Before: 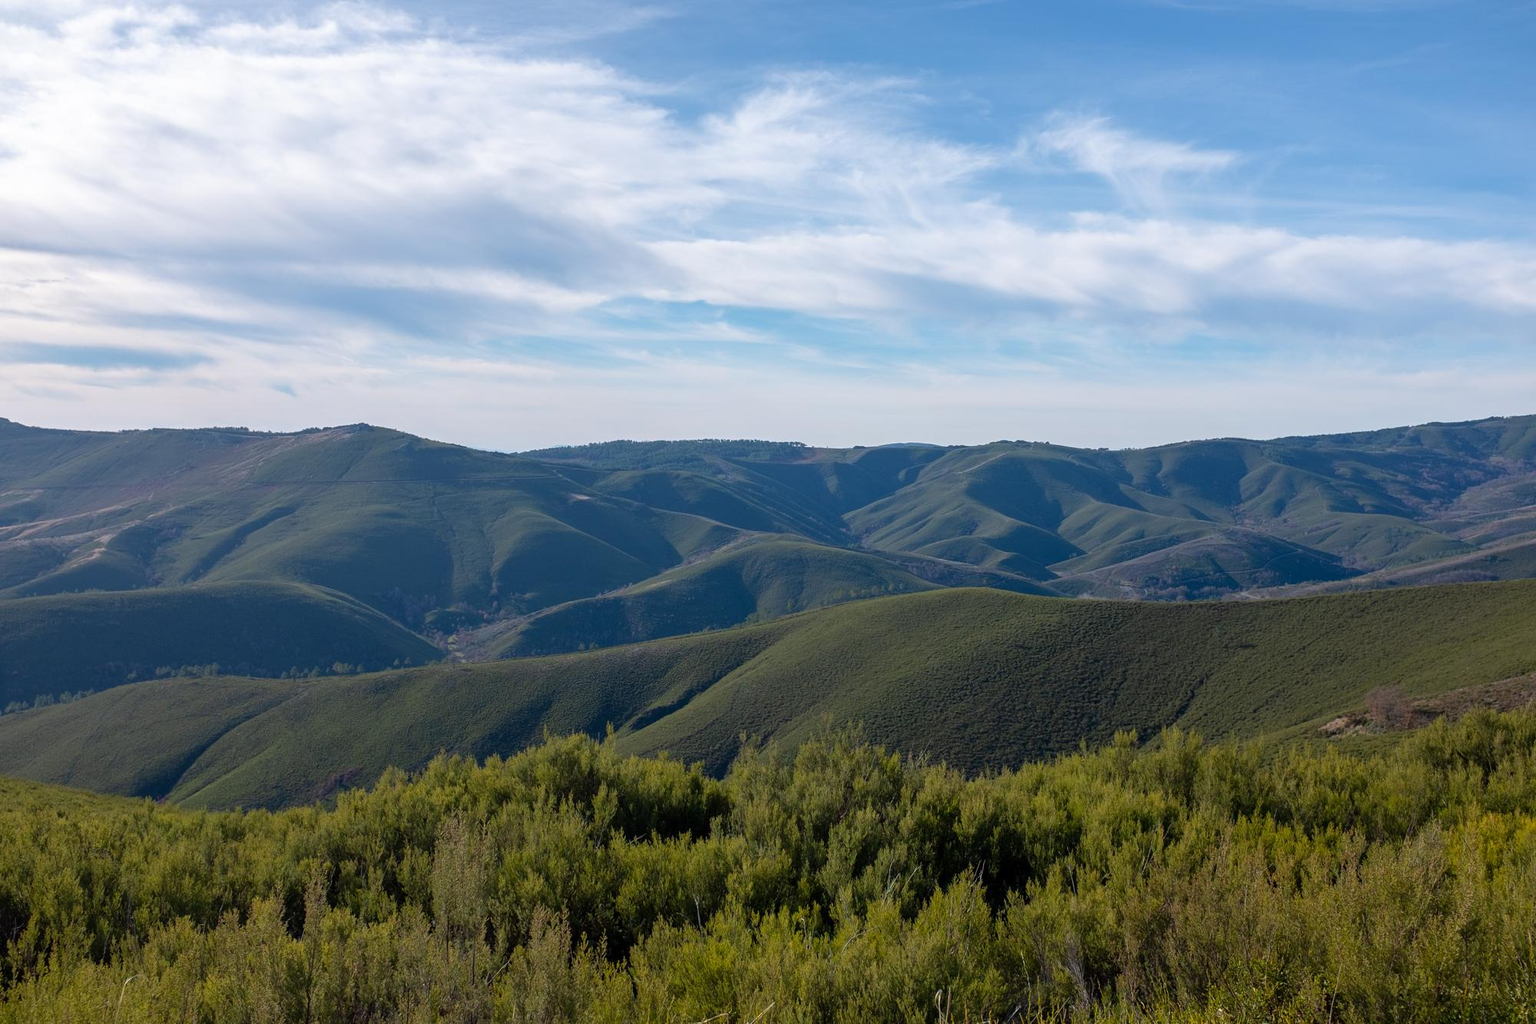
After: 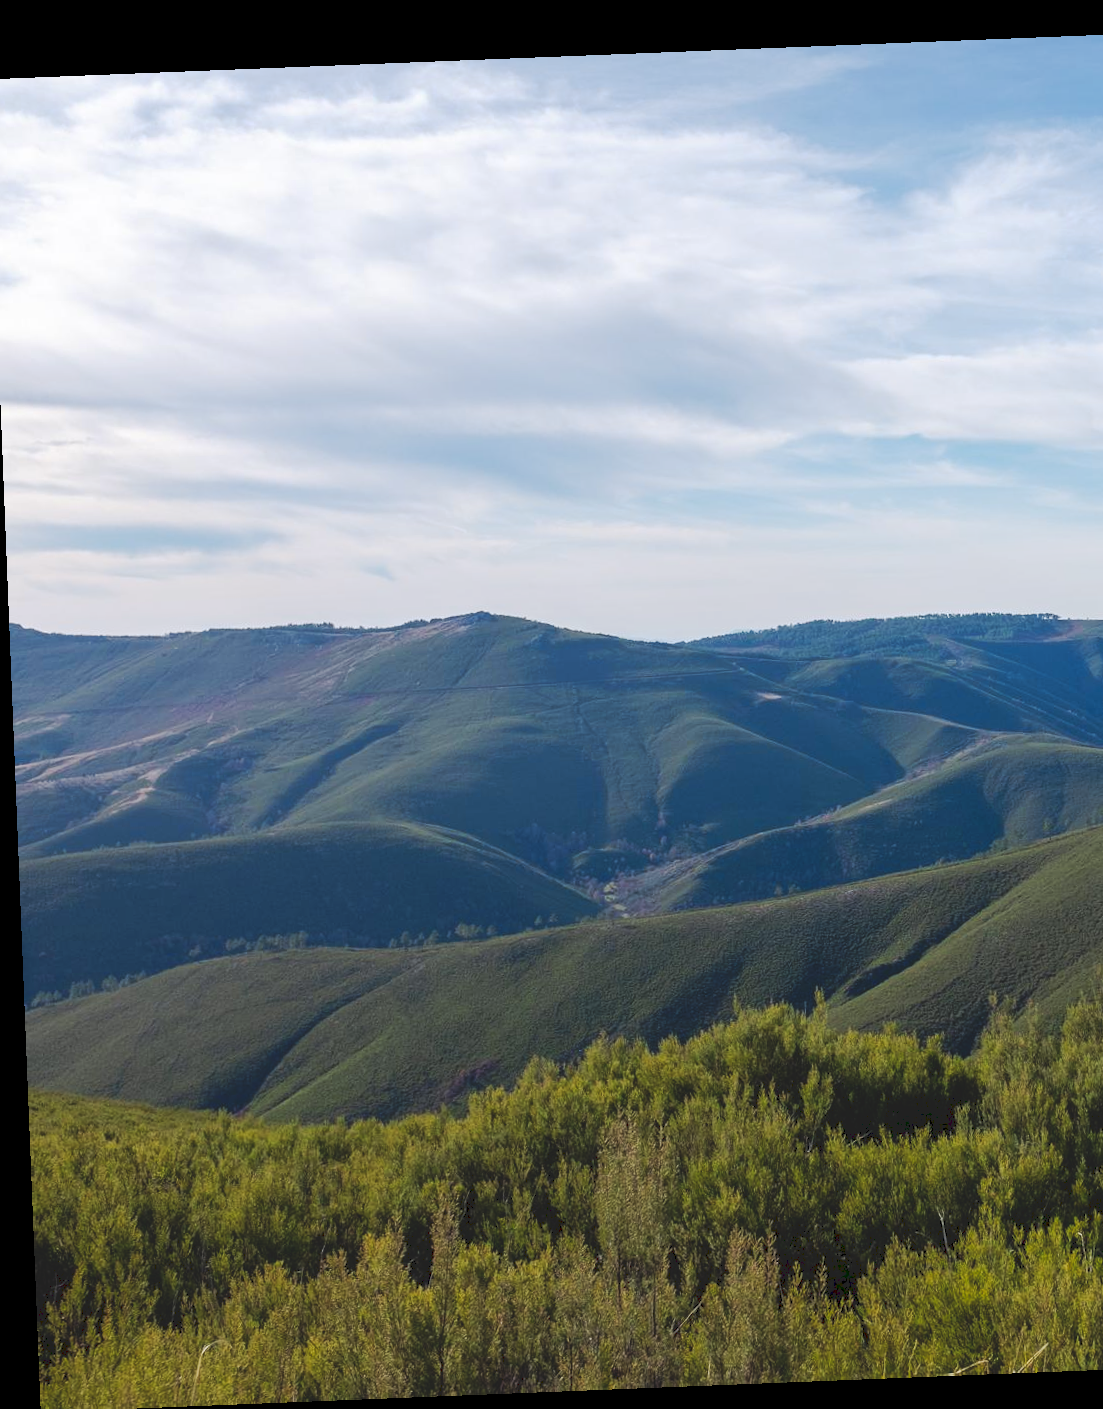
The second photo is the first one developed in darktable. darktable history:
crop: left 0.587%, right 45.588%, bottom 0.086%
tone curve: curves: ch0 [(0, 0) (0.003, 0.126) (0.011, 0.129) (0.025, 0.129) (0.044, 0.136) (0.069, 0.145) (0.1, 0.162) (0.136, 0.182) (0.177, 0.211) (0.224, 0.254) (0.277, 0.307) (0.335, 0.366) (0.399, 0.441) (0.468, 0.533) (0.543, 0.624) (0.623, 0.702) (0.709, 0.774) (0.801, 0.835) (0.898, 0.904) (1, 1)], preserve colors none
rotate and perspective: rotation -2.29°, automatic cropping off
